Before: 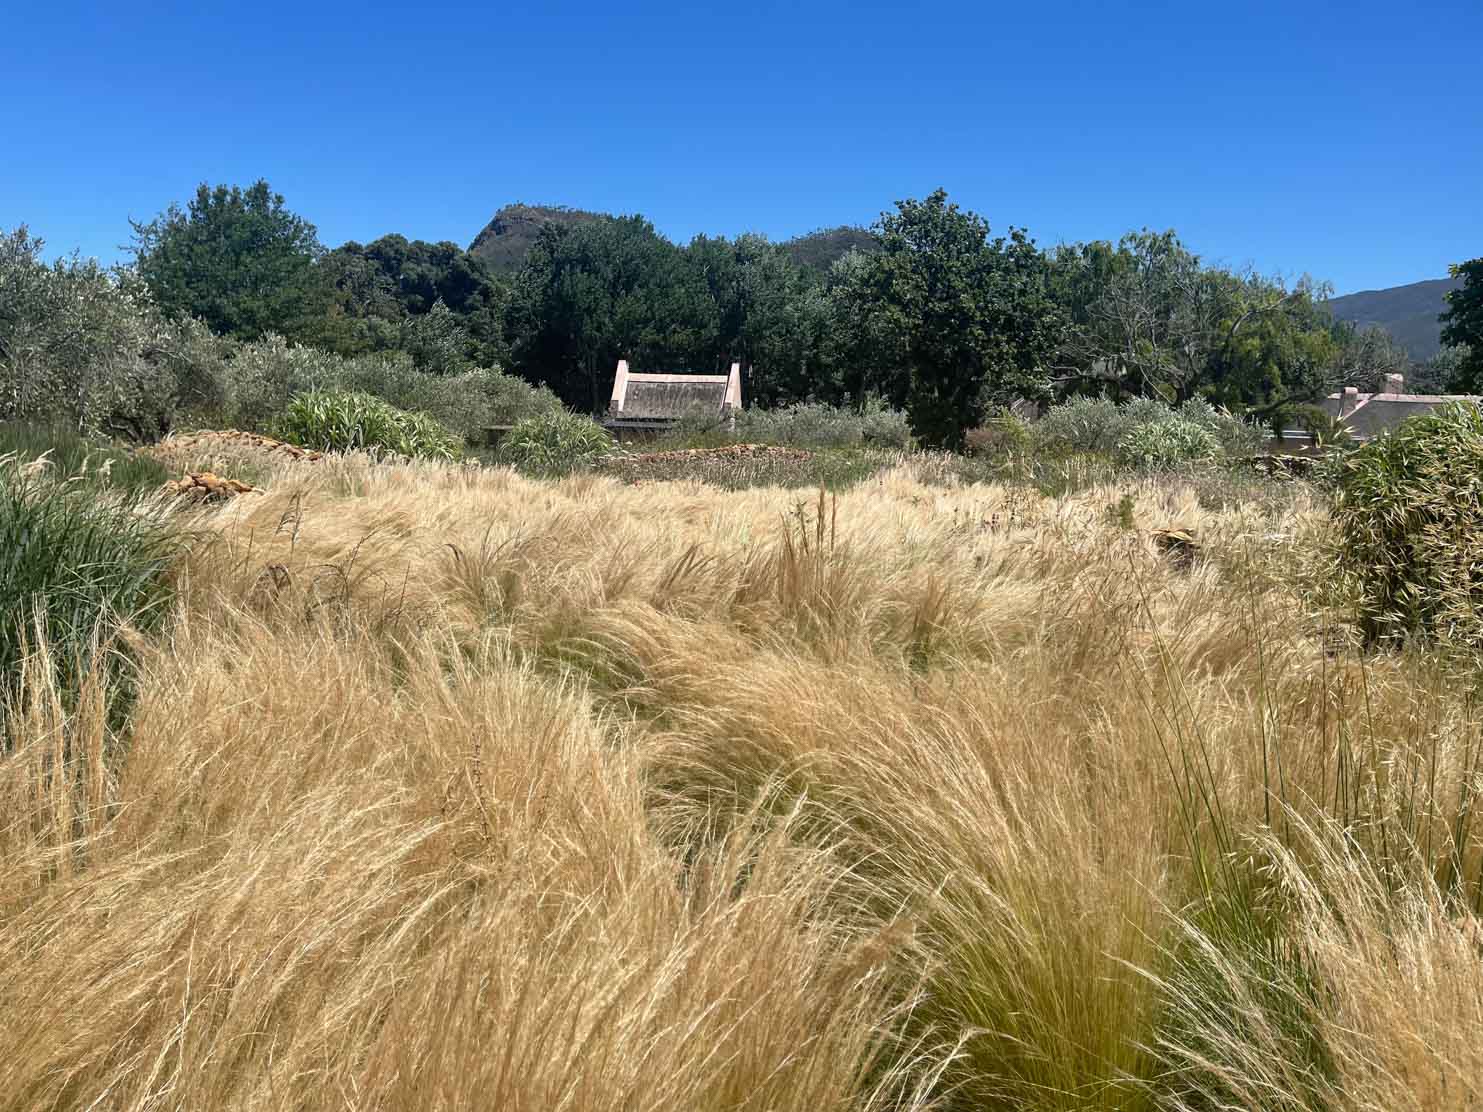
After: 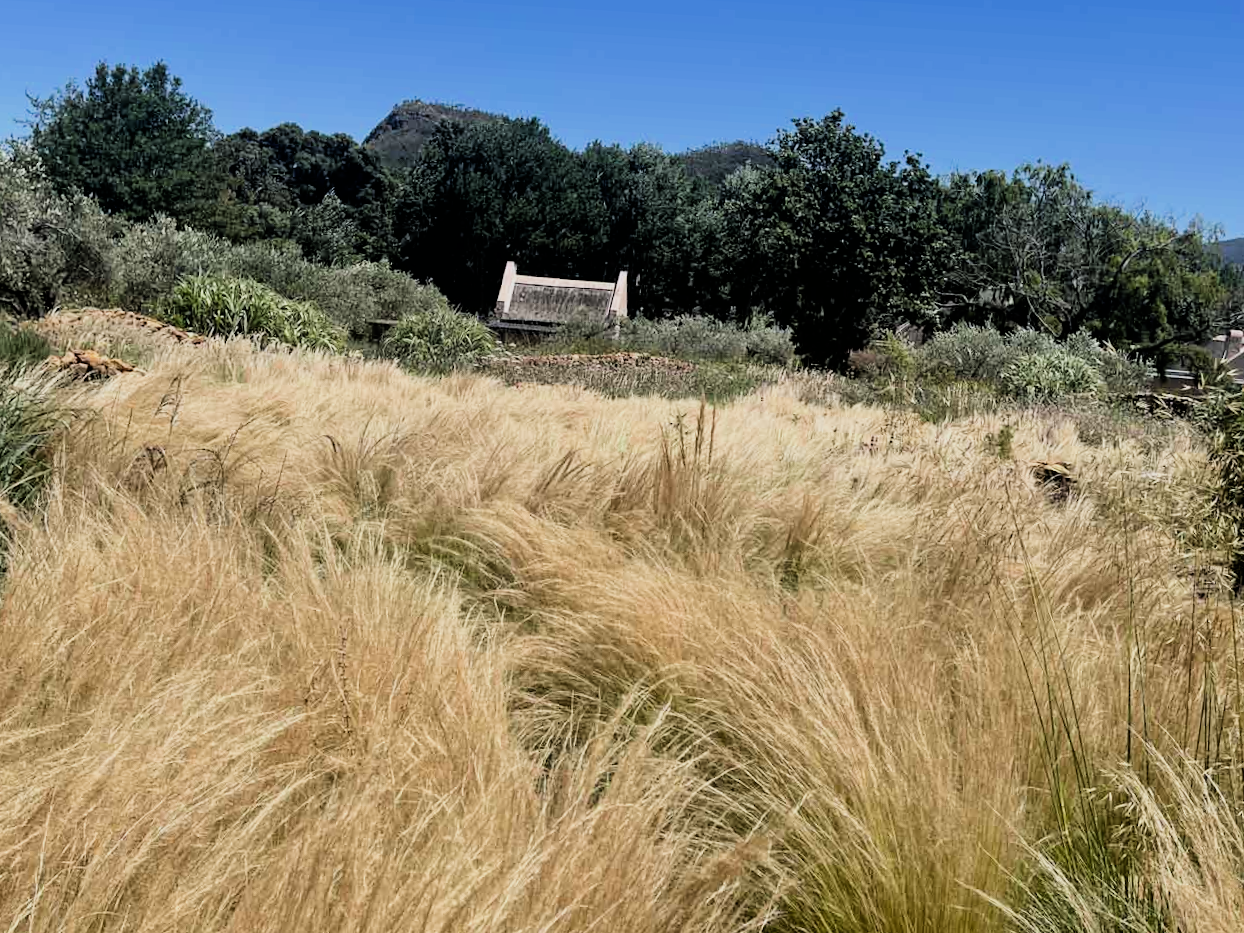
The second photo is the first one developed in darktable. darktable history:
crop and rotate: angle -3.27°, left 5.211%, top 5.211%, right 4.607%, bottom 4.607%
filmic rgb: black relative exposure -5 EV, hardness 2.88, contrast 1.3
